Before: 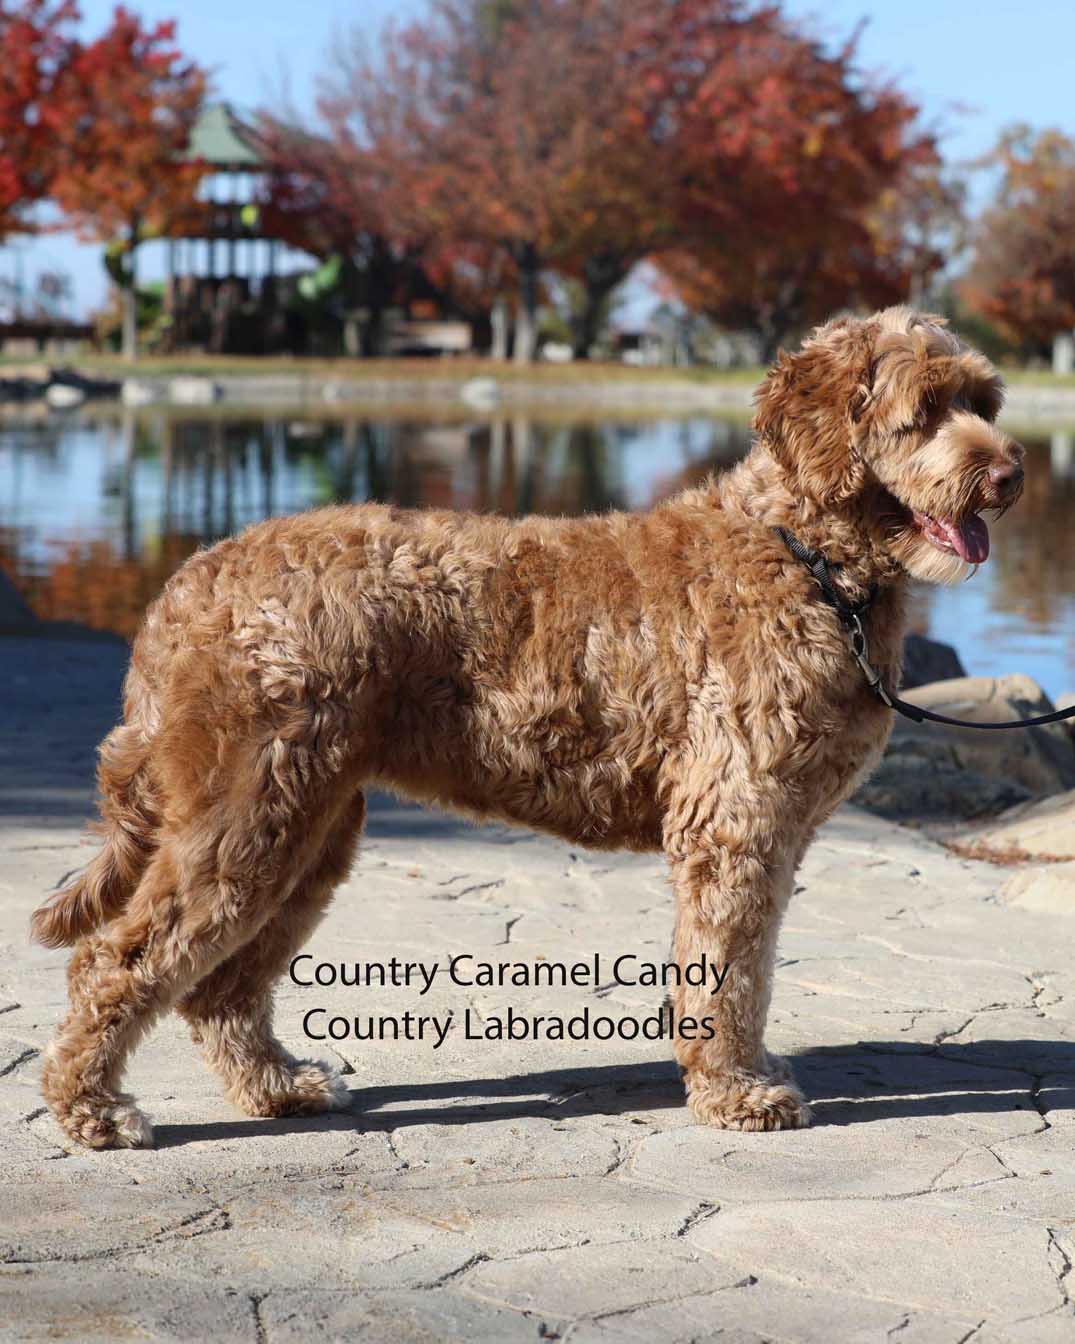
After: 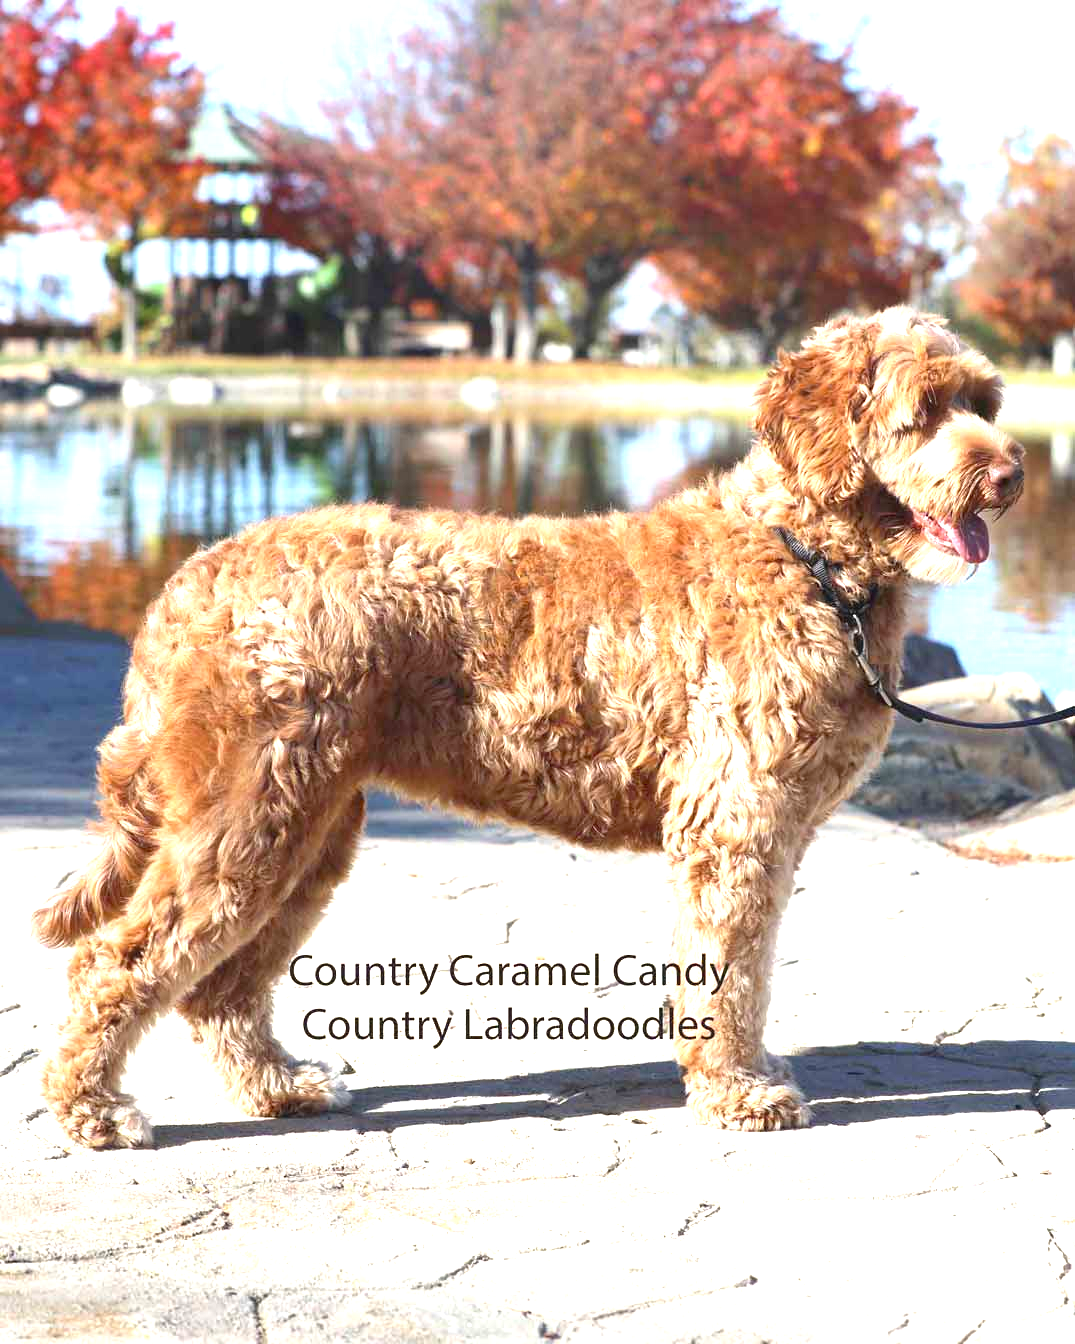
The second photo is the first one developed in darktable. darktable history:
exposure: black level correction 0.001, exposure 1.719 EV, compensate exposure bias true, compensate highlight preservation false
contrast brightness saturation: contrast -0.11
